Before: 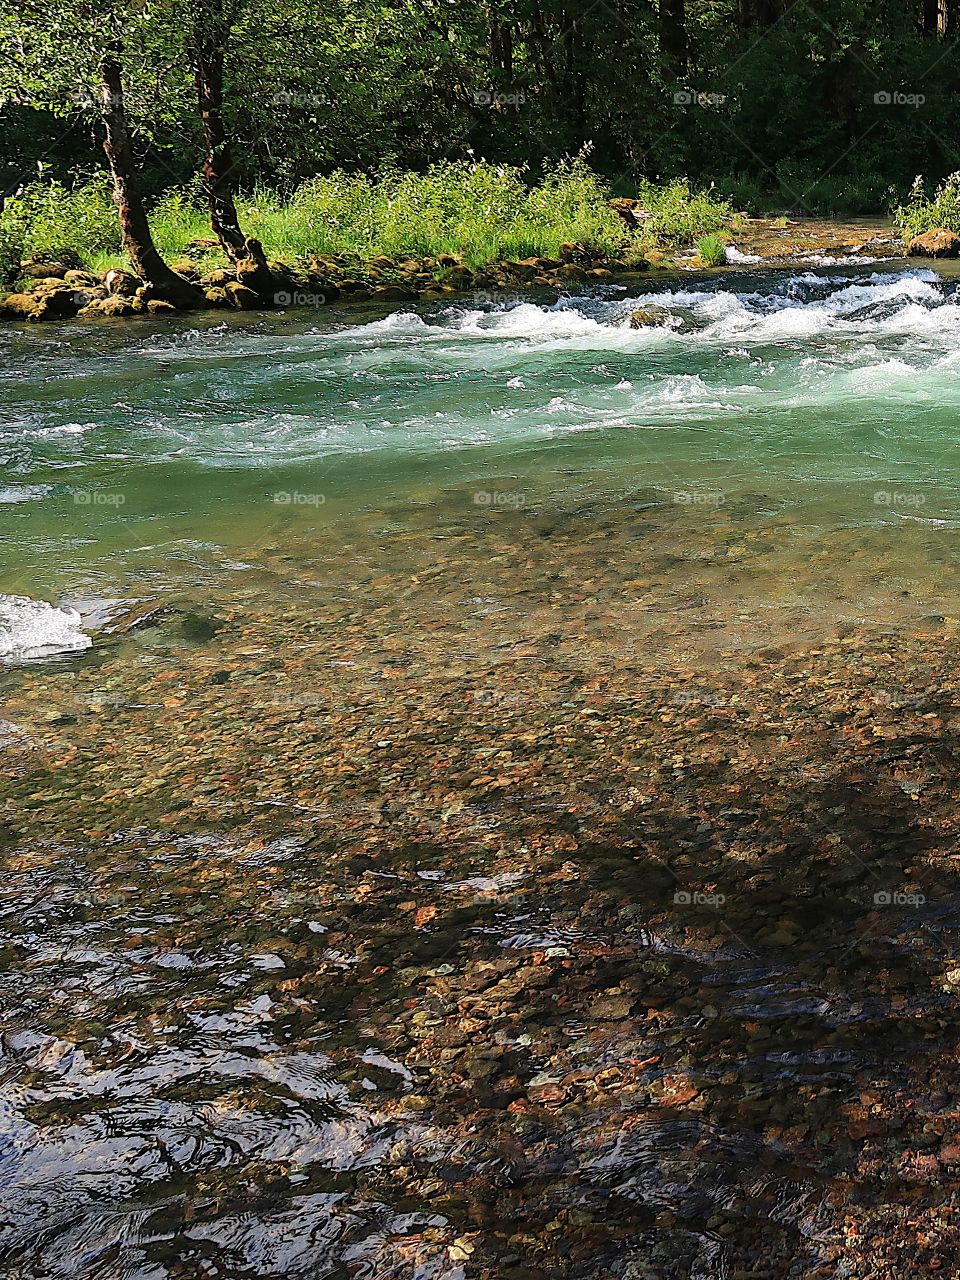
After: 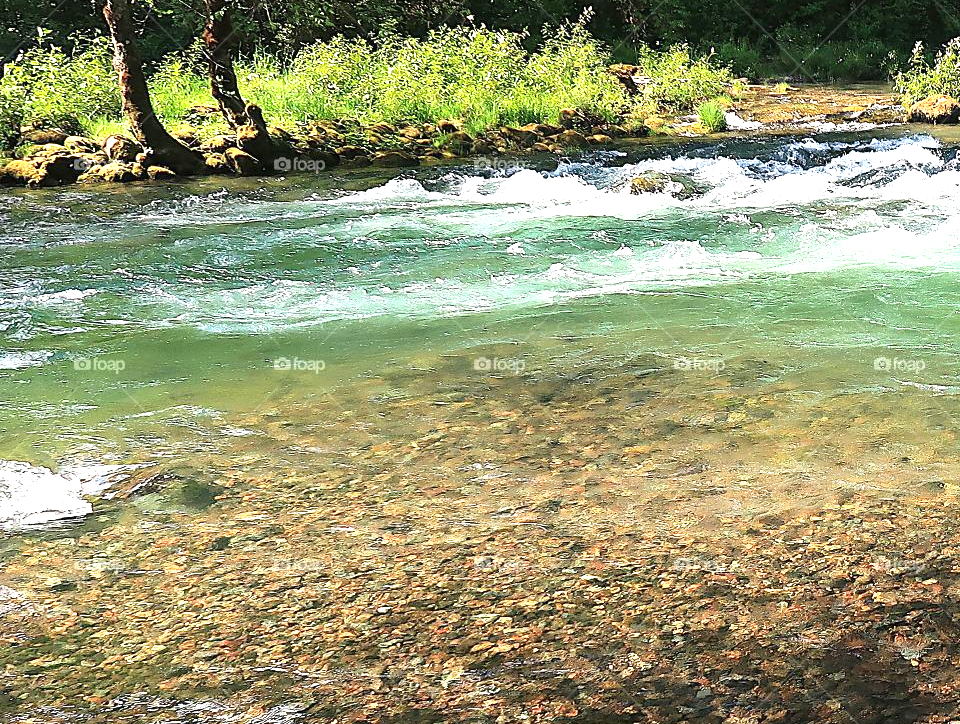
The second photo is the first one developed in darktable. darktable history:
exposure: black level correction 0, exposure 1.2 EV, compensate highlight preservation false
crop and rotate: top 10.471%, bottom 32.956%
